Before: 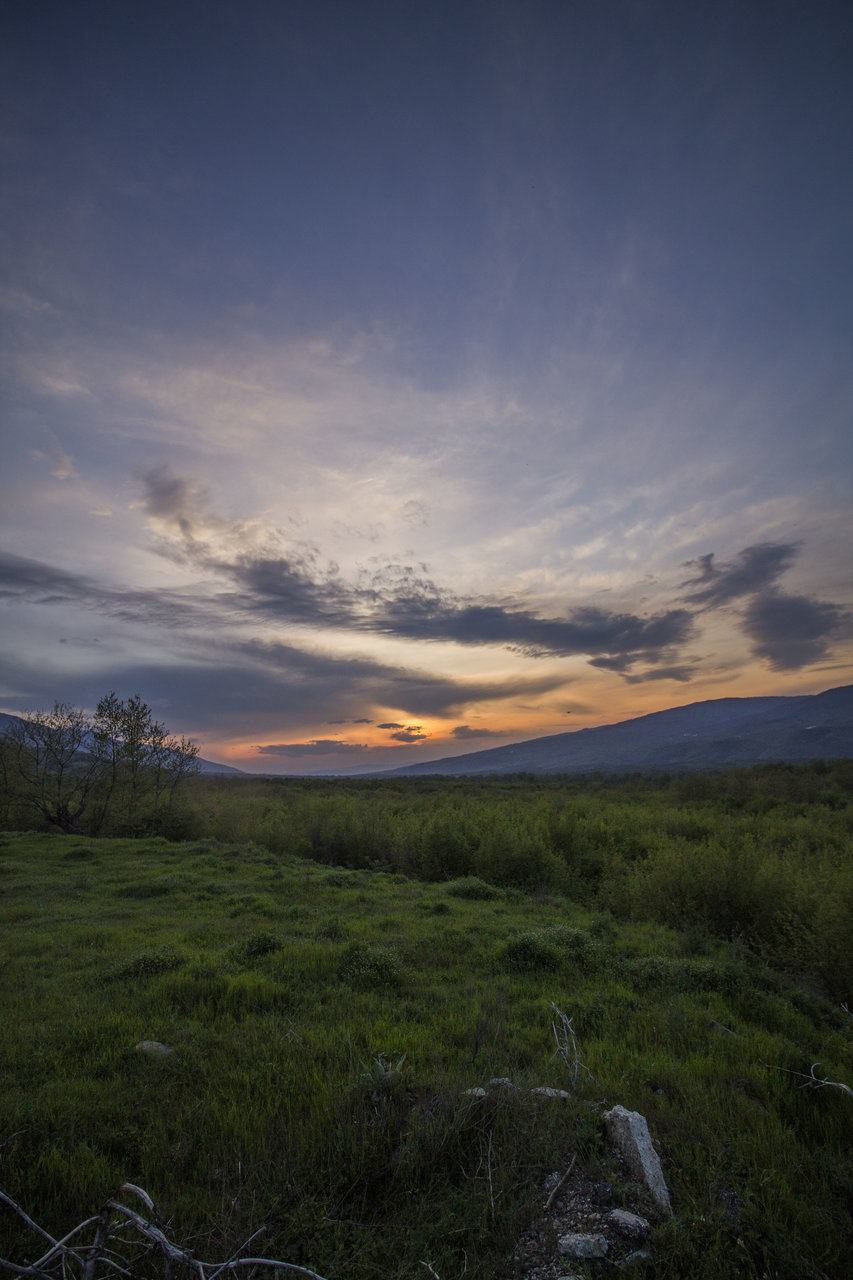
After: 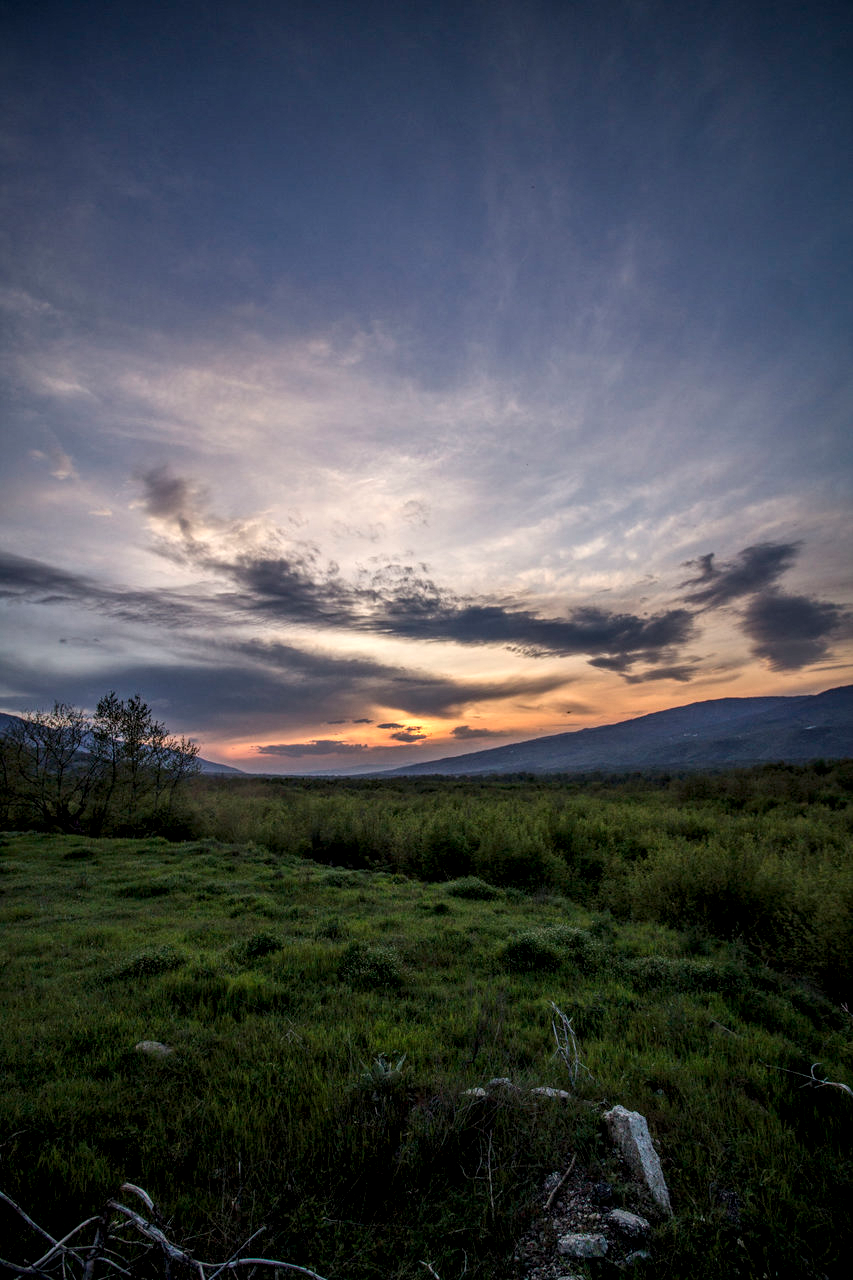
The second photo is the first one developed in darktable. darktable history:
local contrast: detail 160%
contrast brightness saturation: contrast 0.07
